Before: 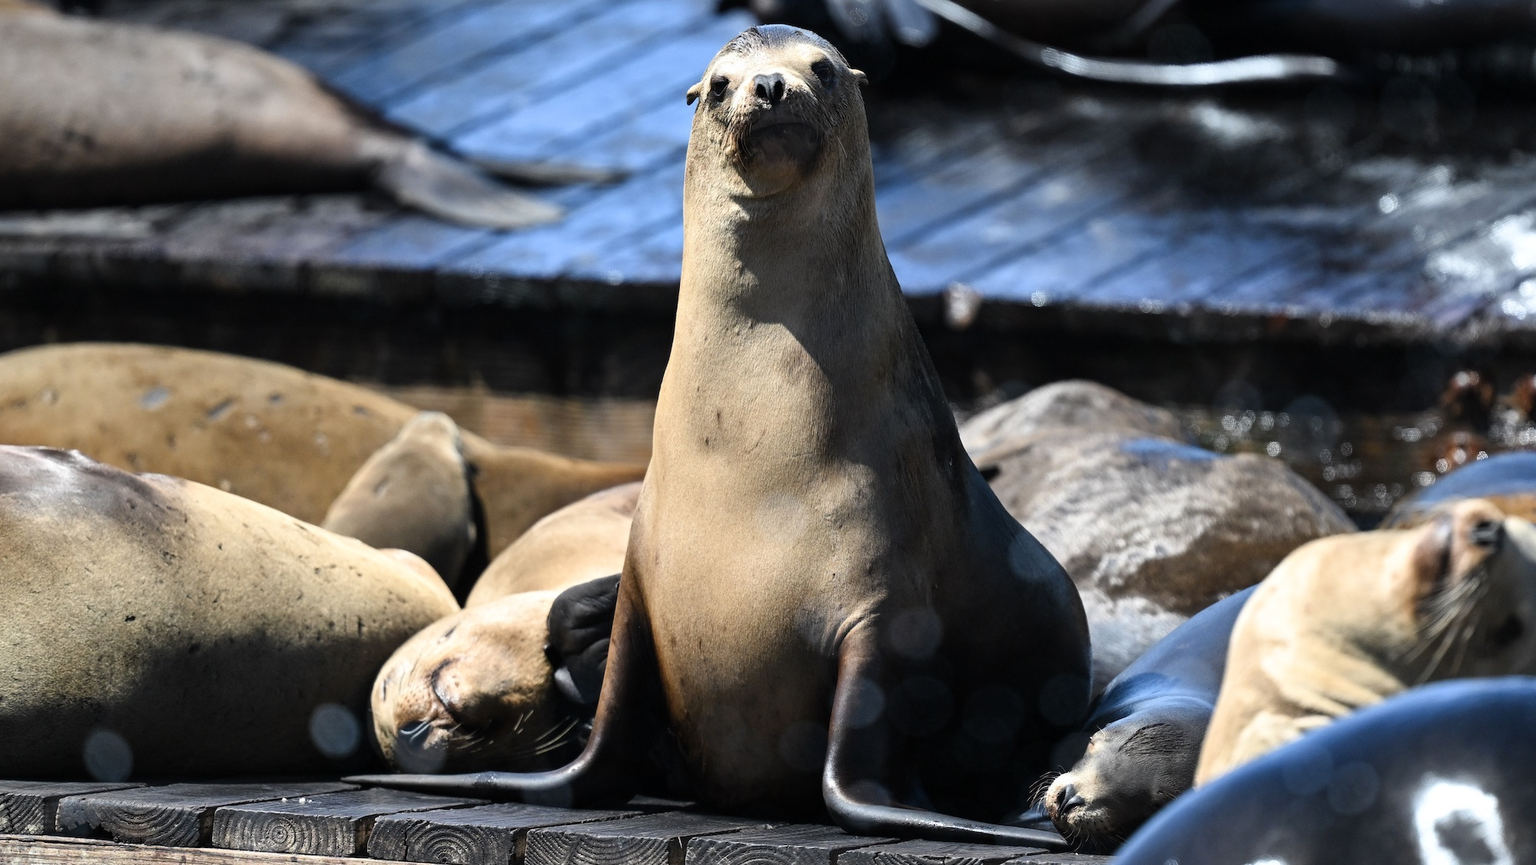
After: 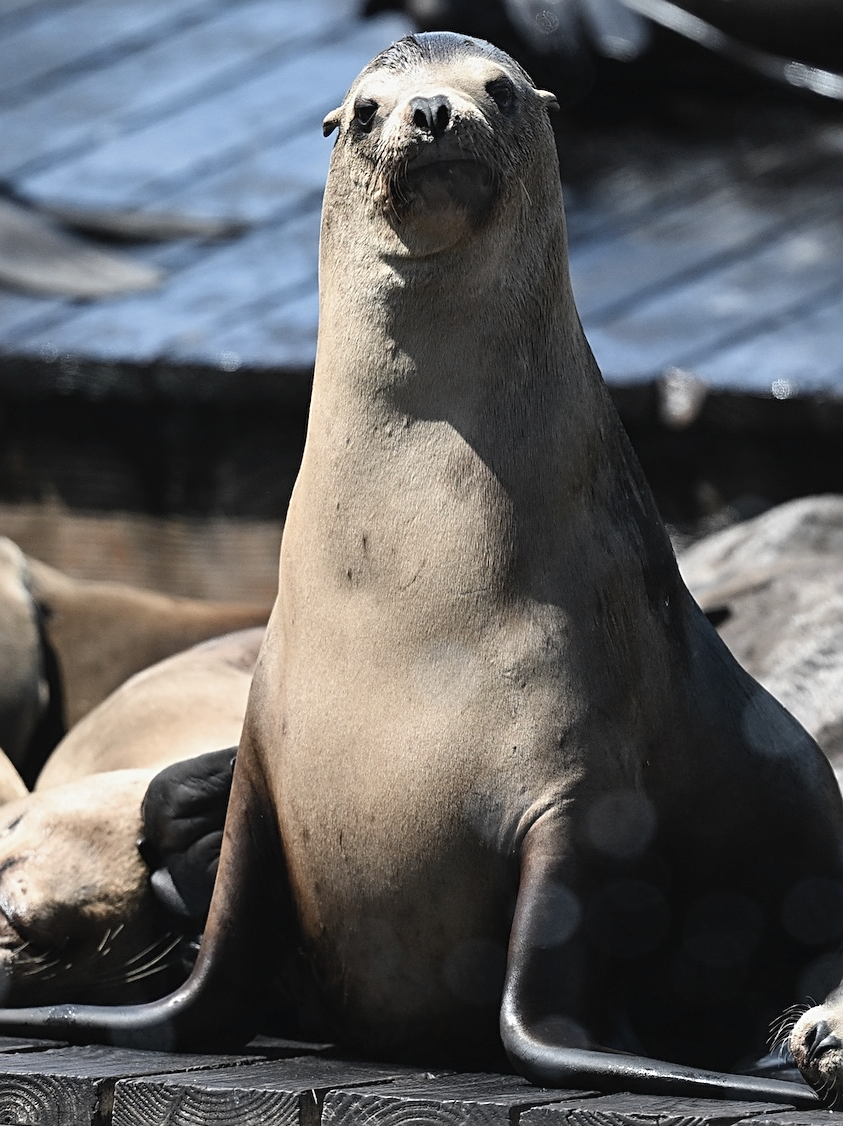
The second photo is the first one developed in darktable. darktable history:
contrast brightness saturation: contrast -0.05, saturation -0.41
crop: left 28.583%, right 29.231%
sharpen: on, module defaults
color zones: curves: ch1 [(0.239, 0.552) (0.75, 0.5)]; ch2 [(0.25, 0.462) (0.749, 0.457)], mix 25.94%
